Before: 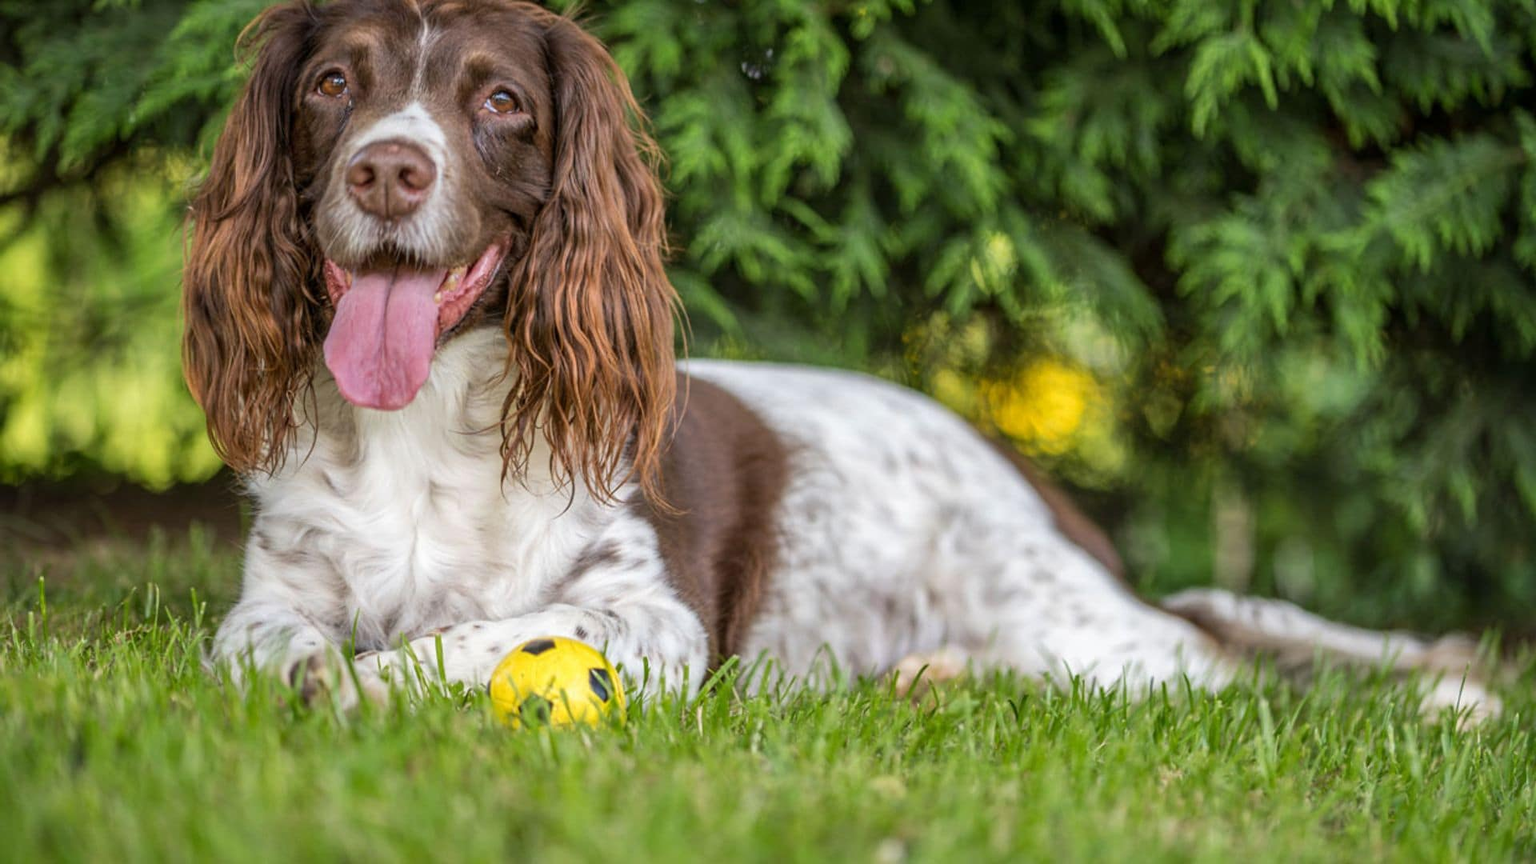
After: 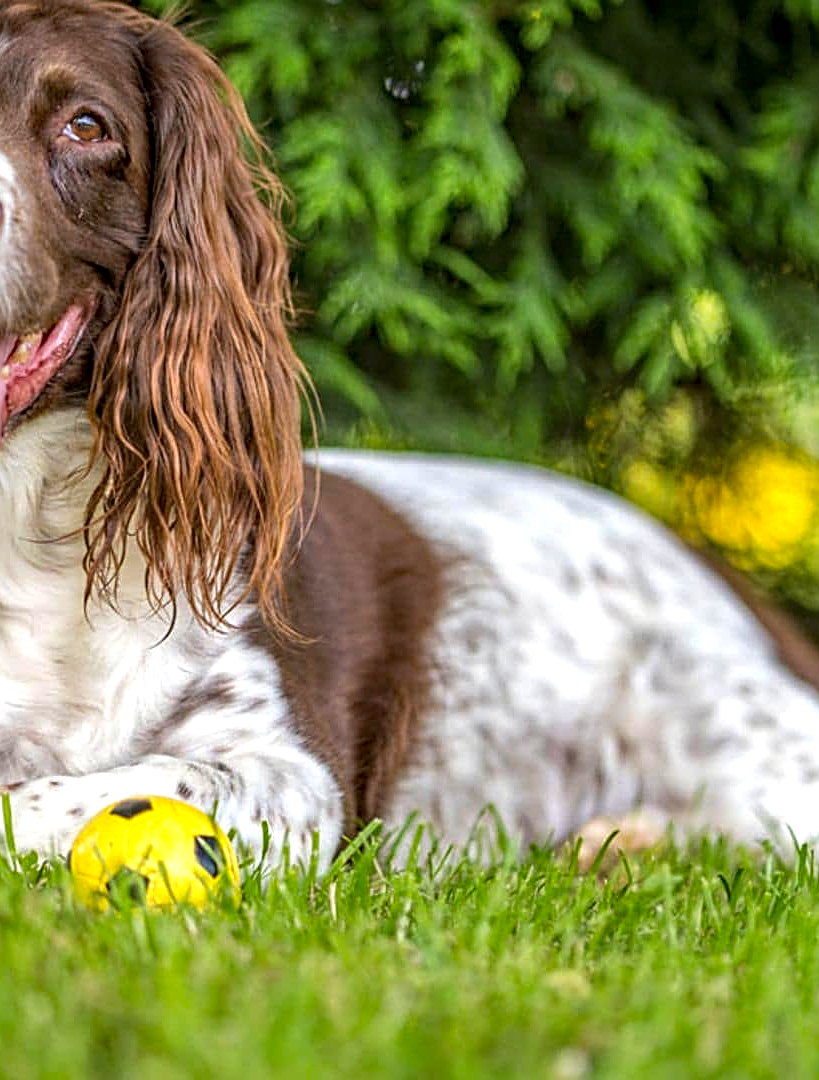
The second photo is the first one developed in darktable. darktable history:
local contrast: highlights 107%, shadows 101%, detail 120%, midtone range 0.2
crop: left 28.24%, right 29.082%
color zones: curves: ch1 [(0, 0.469) (0.001, 0.469) (0.12, 0.446) (0.248, 0.469) (0.5, 0.5) (0.748, 0.5) (0.999, 0.469) (1, 0.469)]
sharpen: on, module defaults
haze removal: strength 0.304, distance 0.249, compatibility mode true, adaptive false
contrast brightness saturation: saturation 0.129
exposure: exposure 0.258 EV, compensate highlight preservation false
